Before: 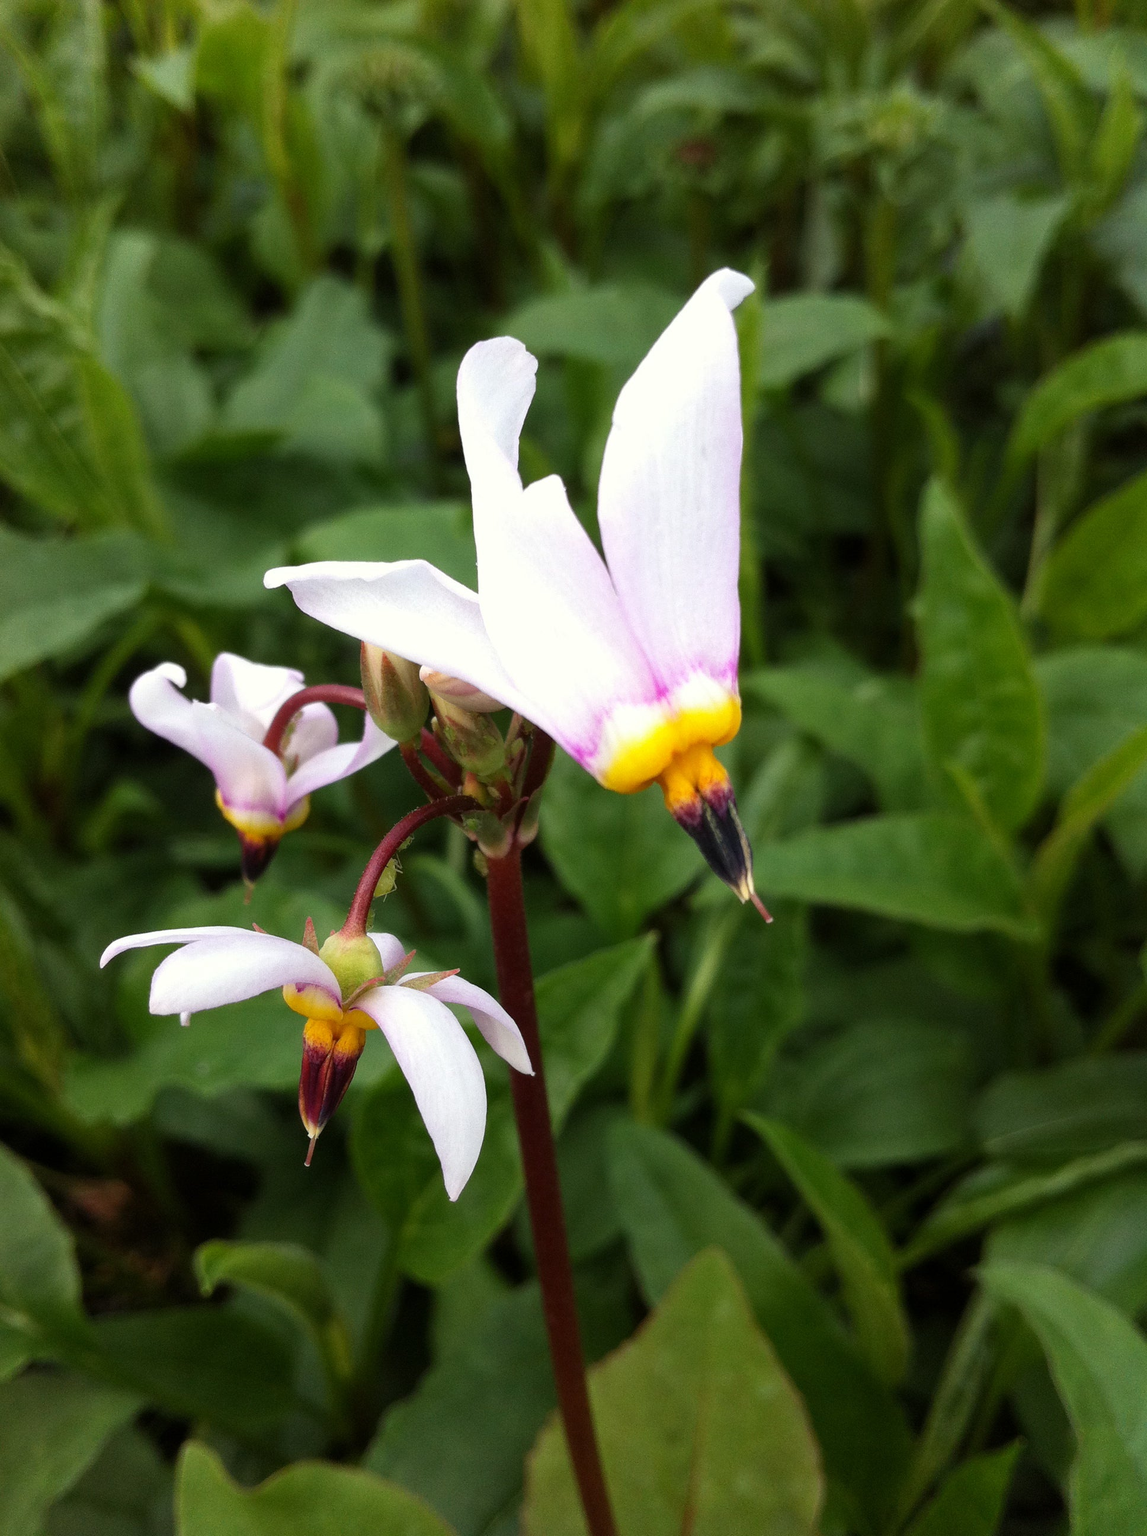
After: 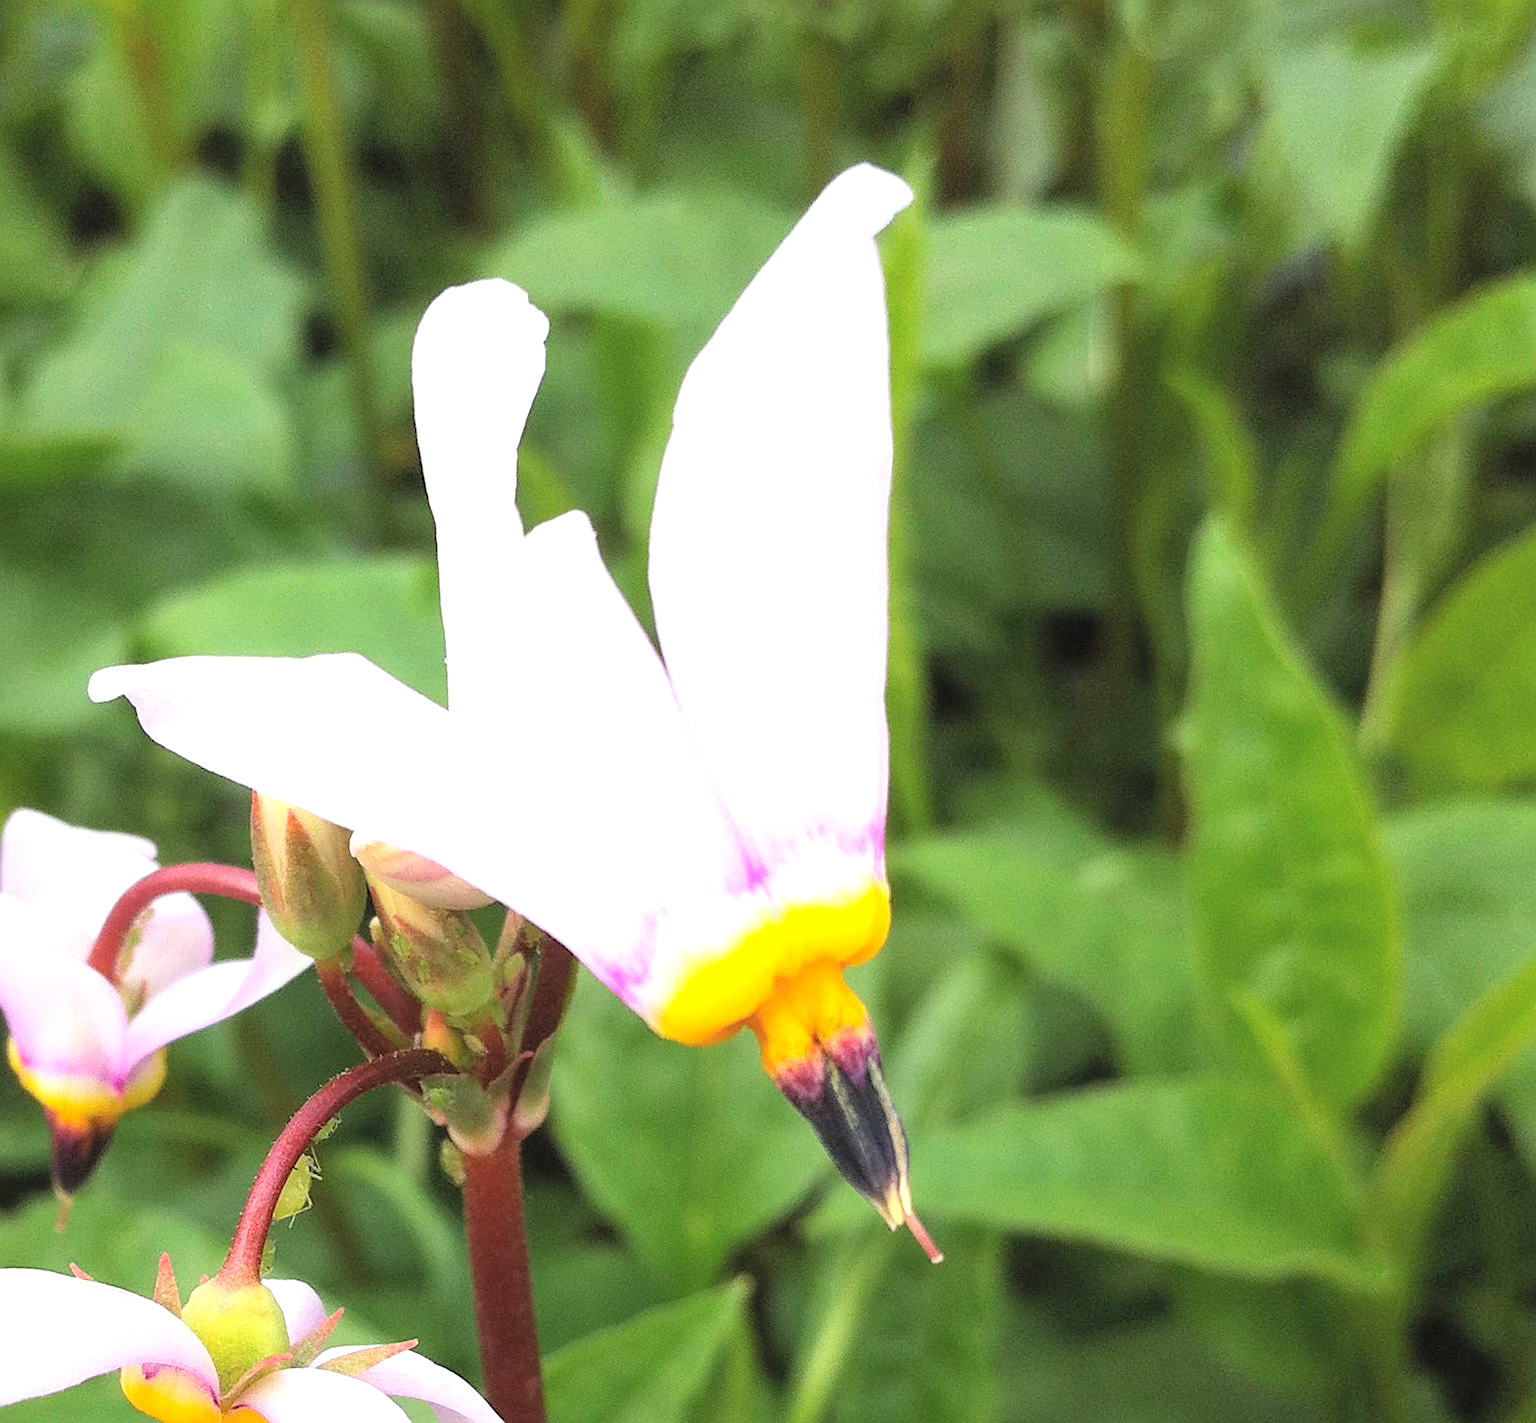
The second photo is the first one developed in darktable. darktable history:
crop: left 18.424%, top 11.107%, right 1.757%, bottom 33.637%
exposure: black level correction 0, exposure 0.69 EV, compensate exposure bias true, compensate highlight preservation false
sharpen: on, module defaults
contrast brightness saturation: contrast 0.101, brightness 0.313, saturation 0.145
